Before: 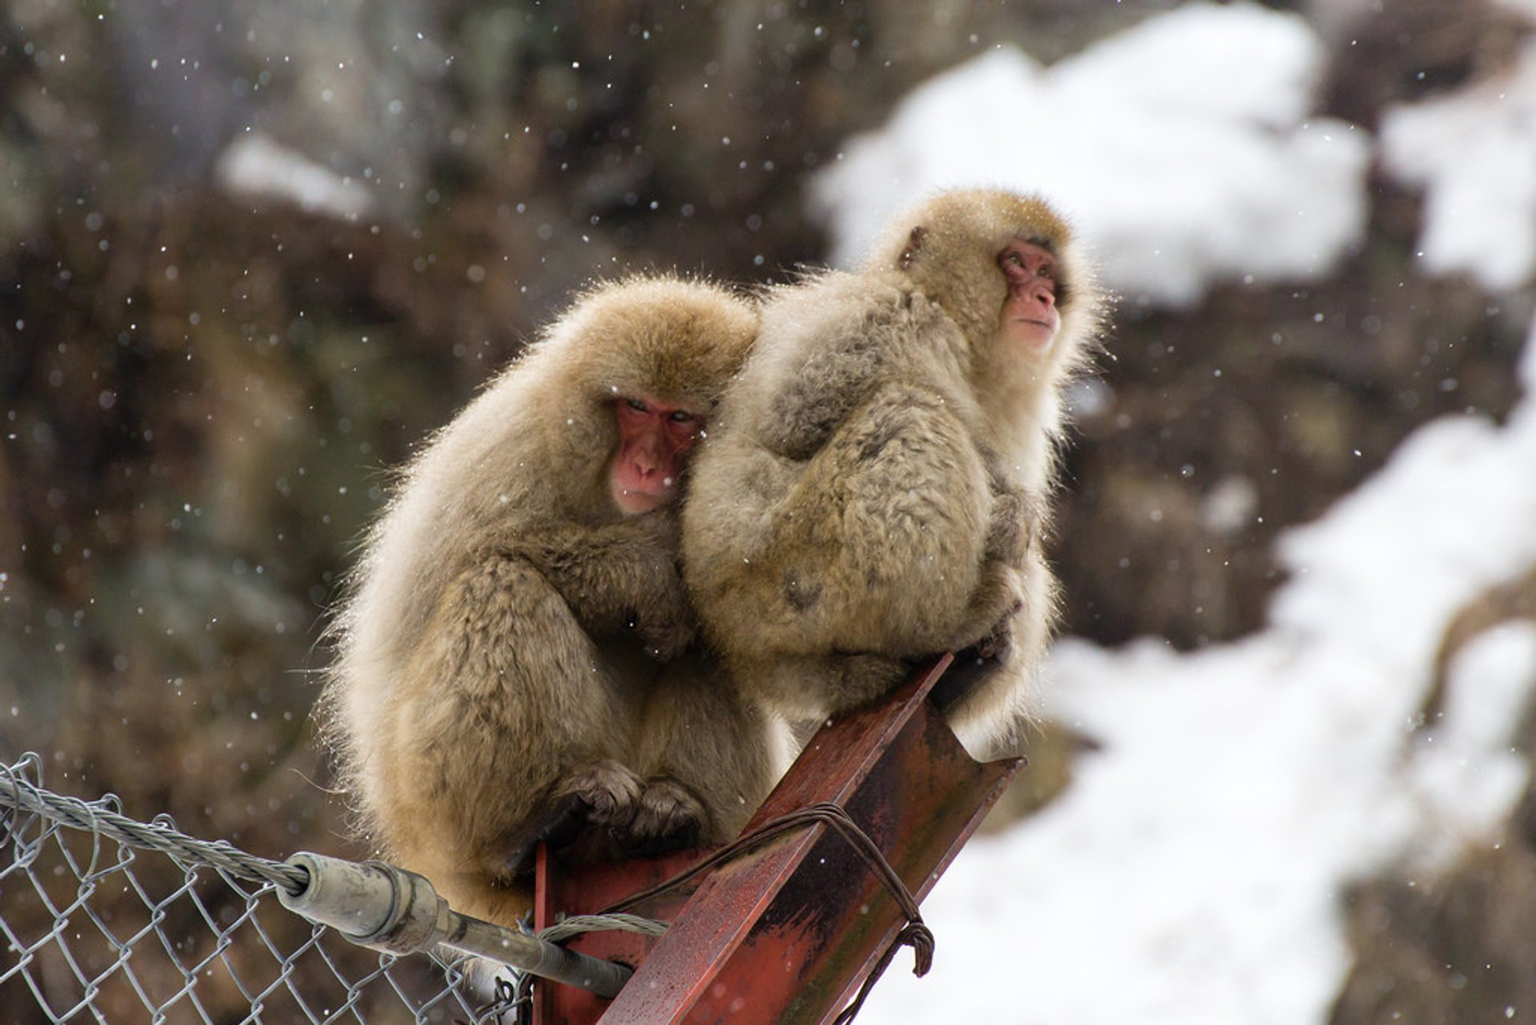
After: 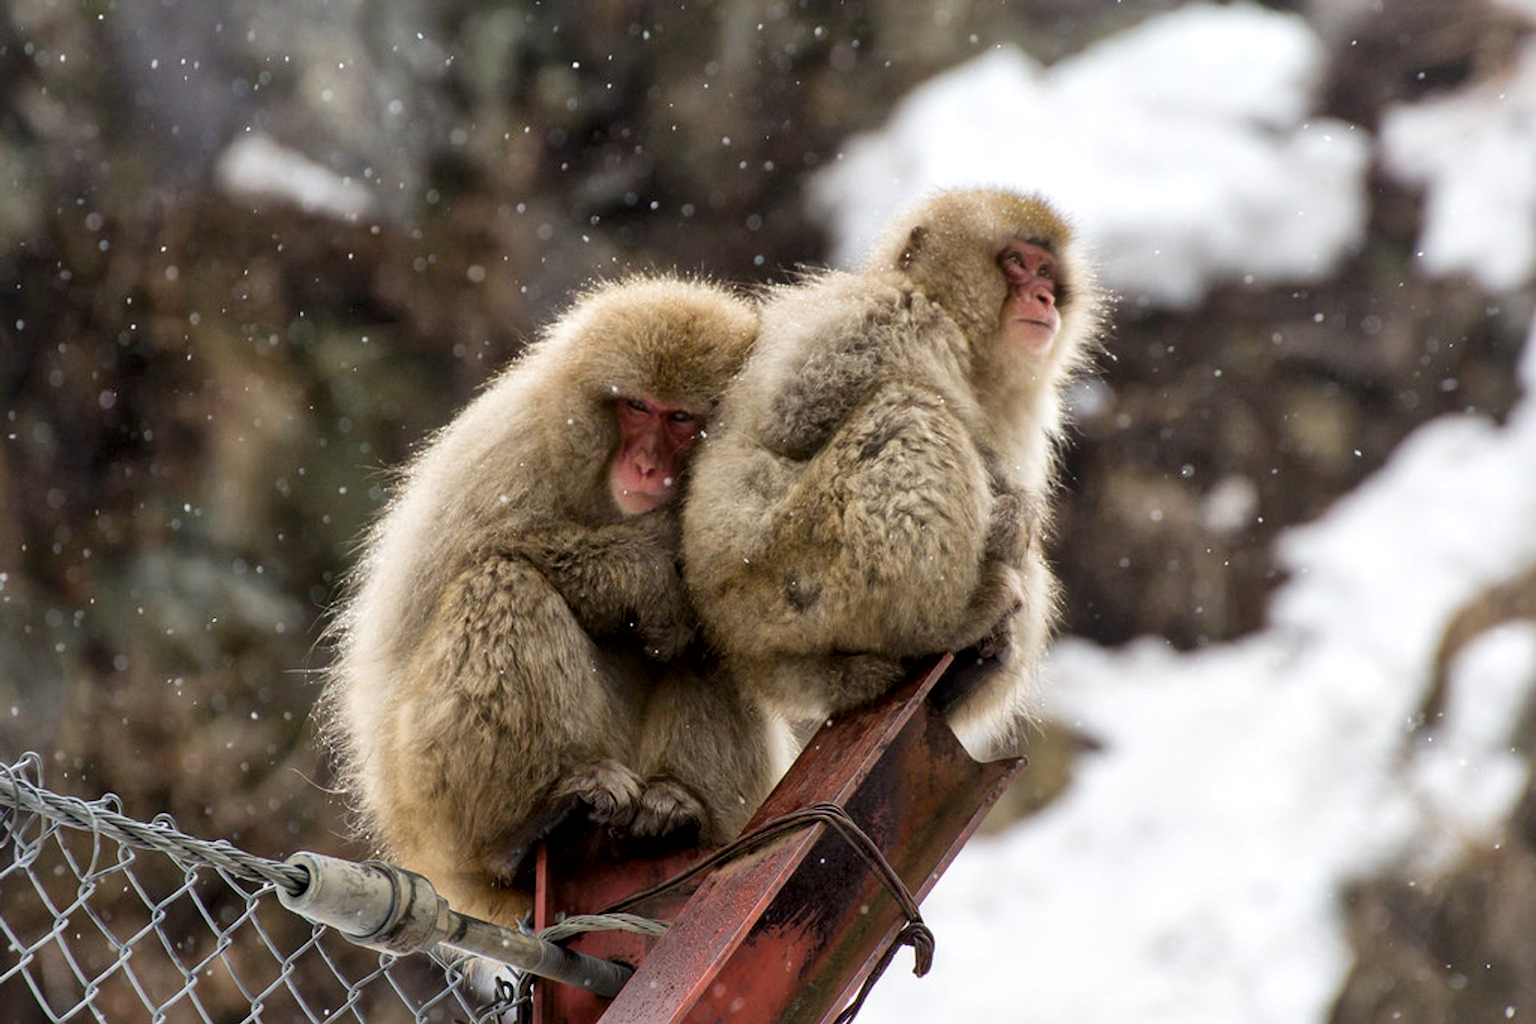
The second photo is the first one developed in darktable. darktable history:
local contrast: mode bilateral grid, contrast 20, coarseness 51, detail 149%, midtone range 0.2
